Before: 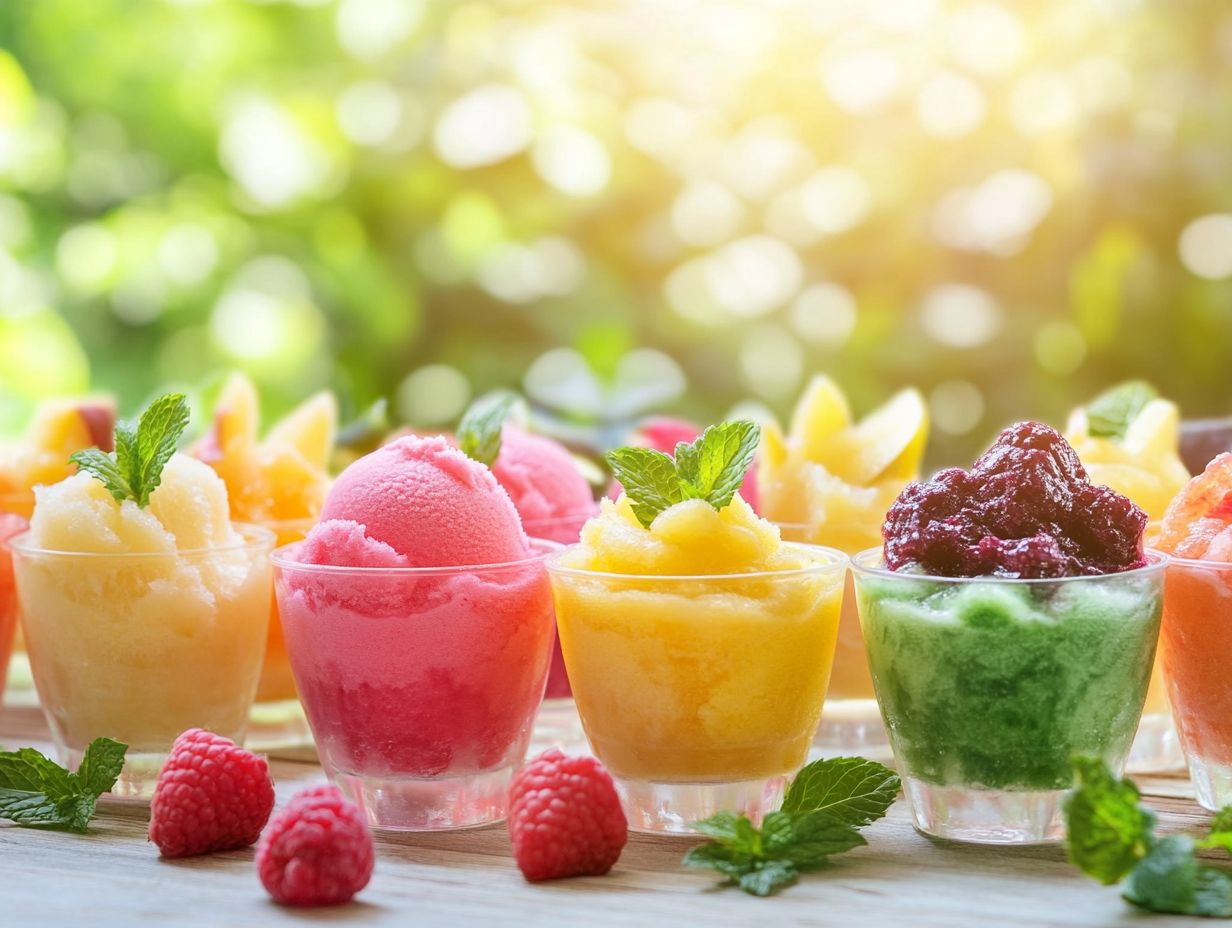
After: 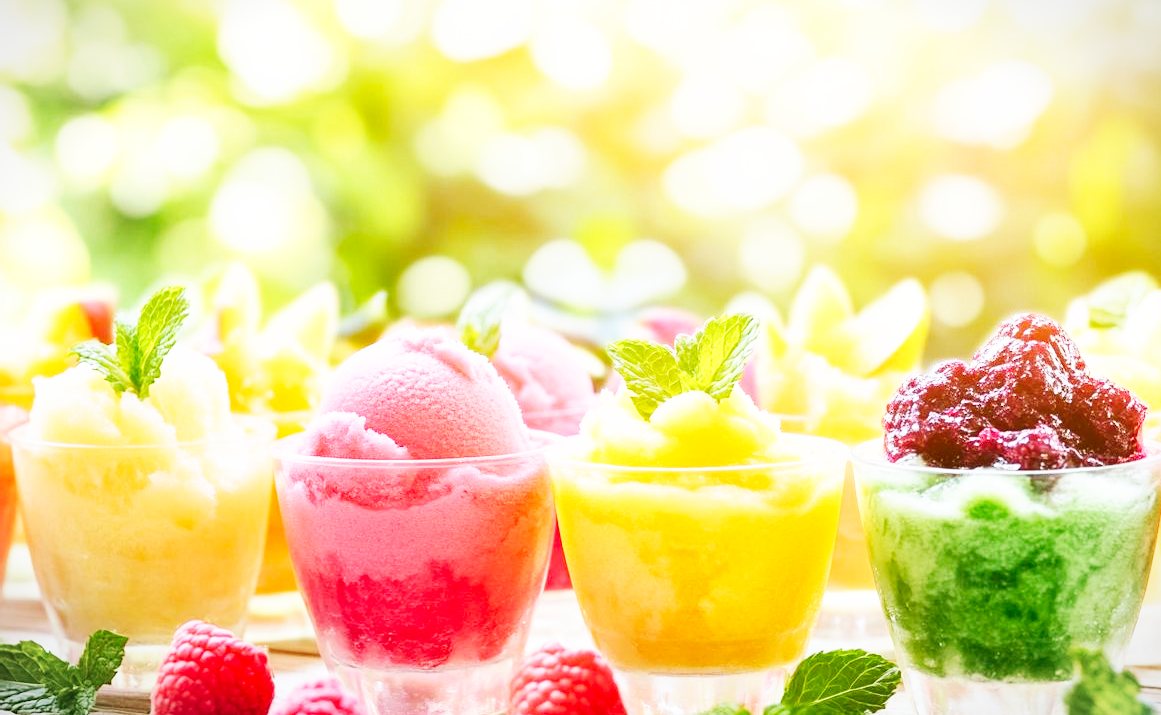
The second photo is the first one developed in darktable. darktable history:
base curve: curves: ch0 [(0, 0) (0.007, 0.004) (0.027, 0.03) (0.046, 0.07) (0.207, 0.54) (0.442, 0.872) (0.673, 0.972) (1, 1)], preserve colors none
crop and rotate: angle 0.03°, top 11.643%, right 5.651%, bottom 11.189%
vignetting: fall-off start 100%, brightness -0.282, width/height ratio 1.31
